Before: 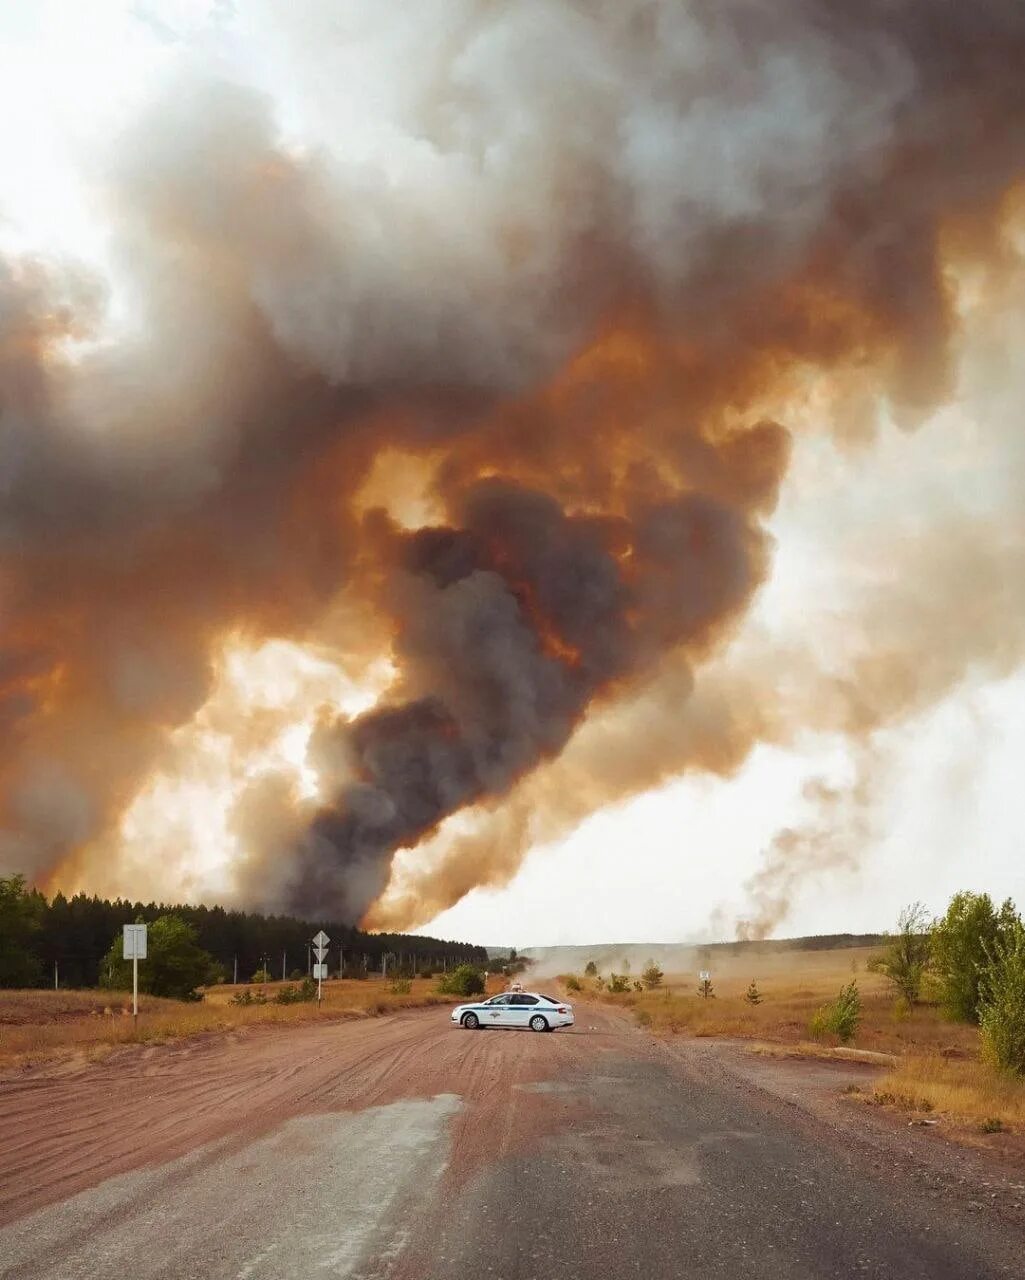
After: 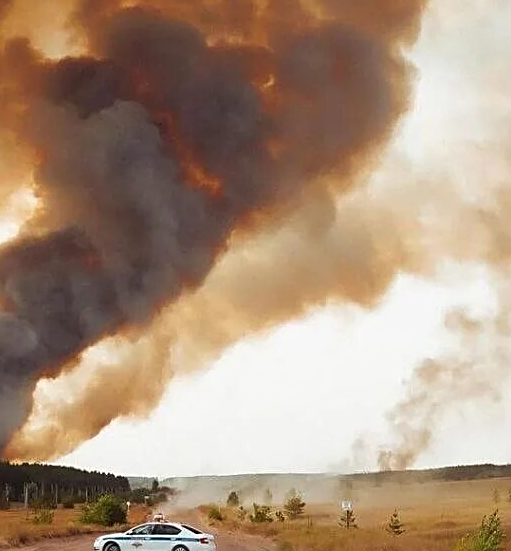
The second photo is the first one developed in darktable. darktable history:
sharpen: on, module defaults
crop: left 35.017%, top 36.777%, right 15.061%, bottom 20.101%
